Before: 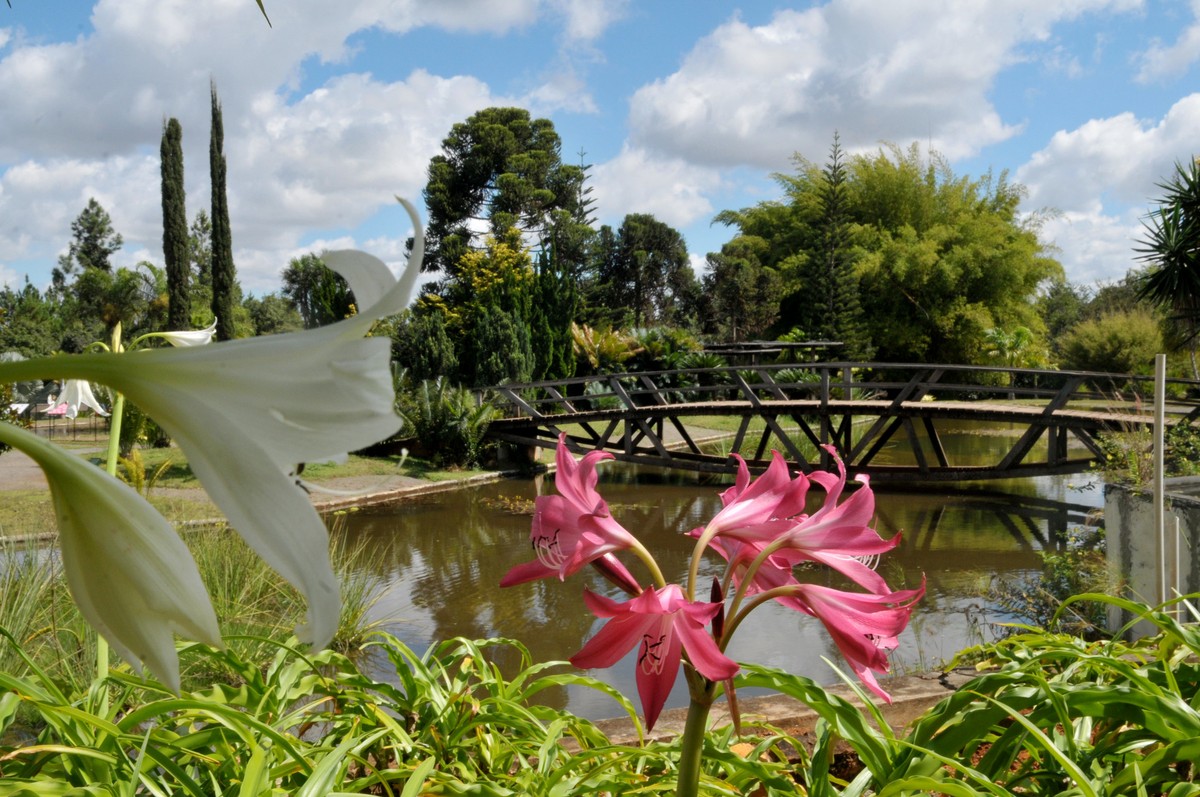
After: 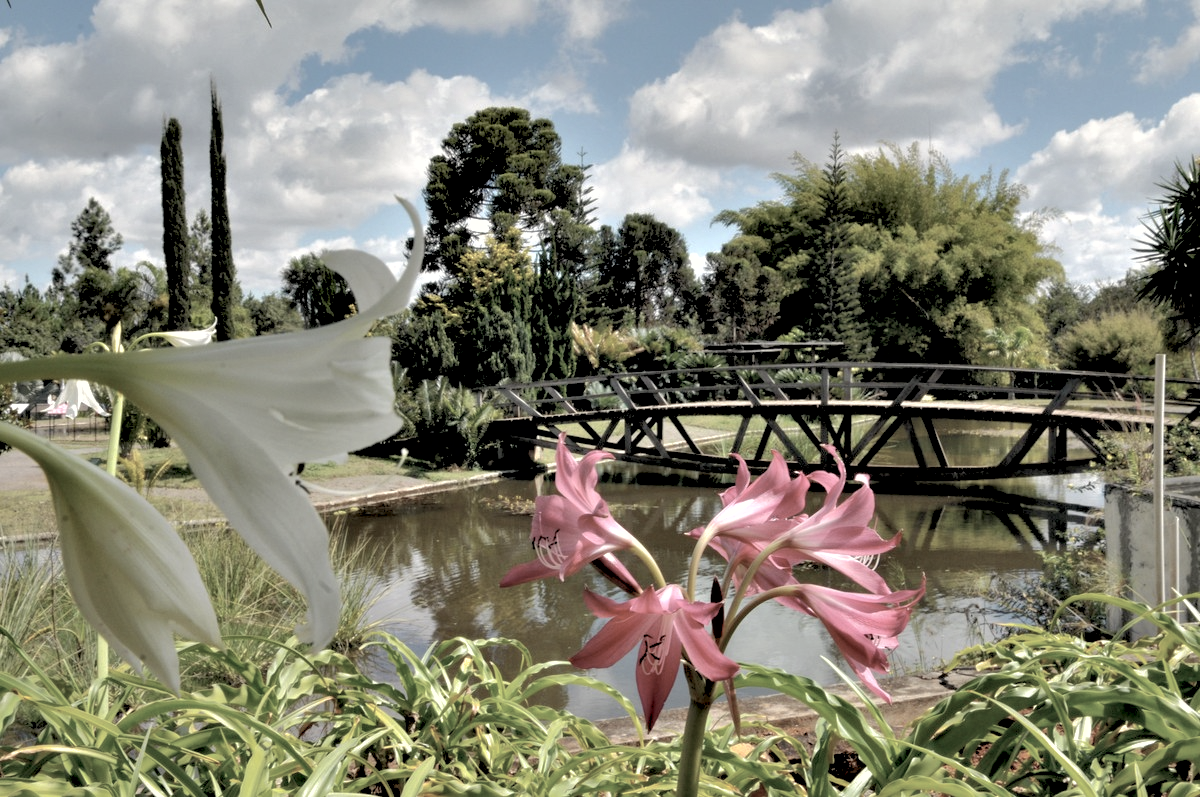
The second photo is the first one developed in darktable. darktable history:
contrast equalizer: octaves 7, y [[0.6 ×6], [0.55 ×6], [0 ×6], [0 ×6], [0 ×6]]
color correction: highlights b* 3
shadows and highlights: on, module defaults
exposure: exposure -0.157 EV, compensate highlight preservation false
contrast brightness saturation: brightness 0.18, saturation -0.5
